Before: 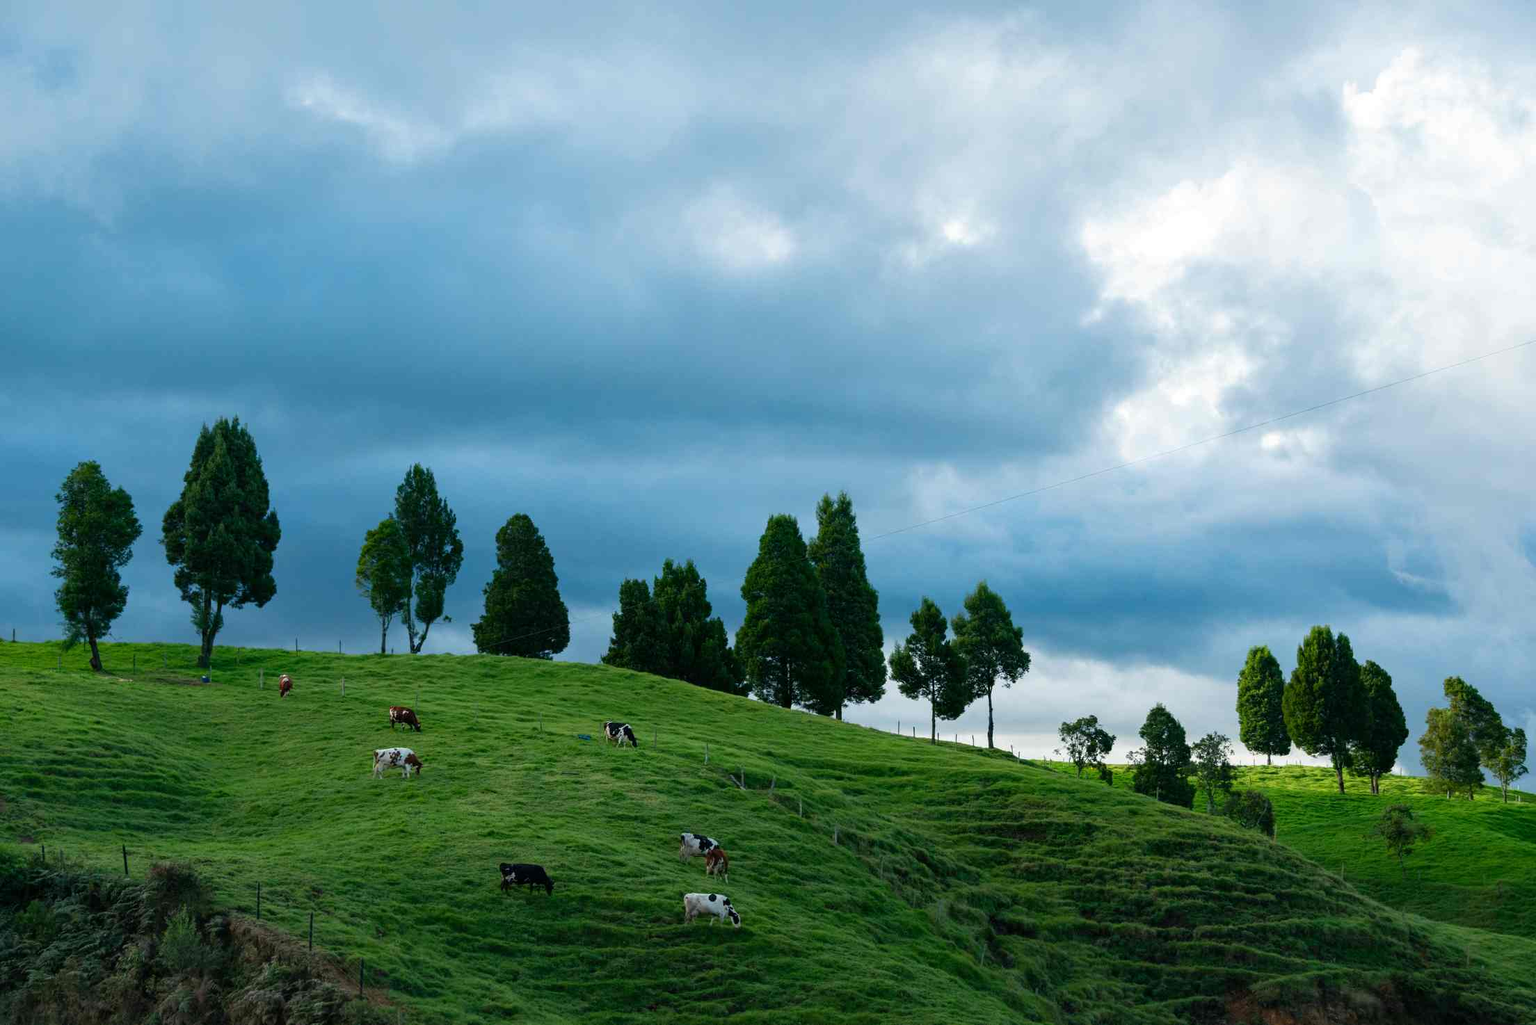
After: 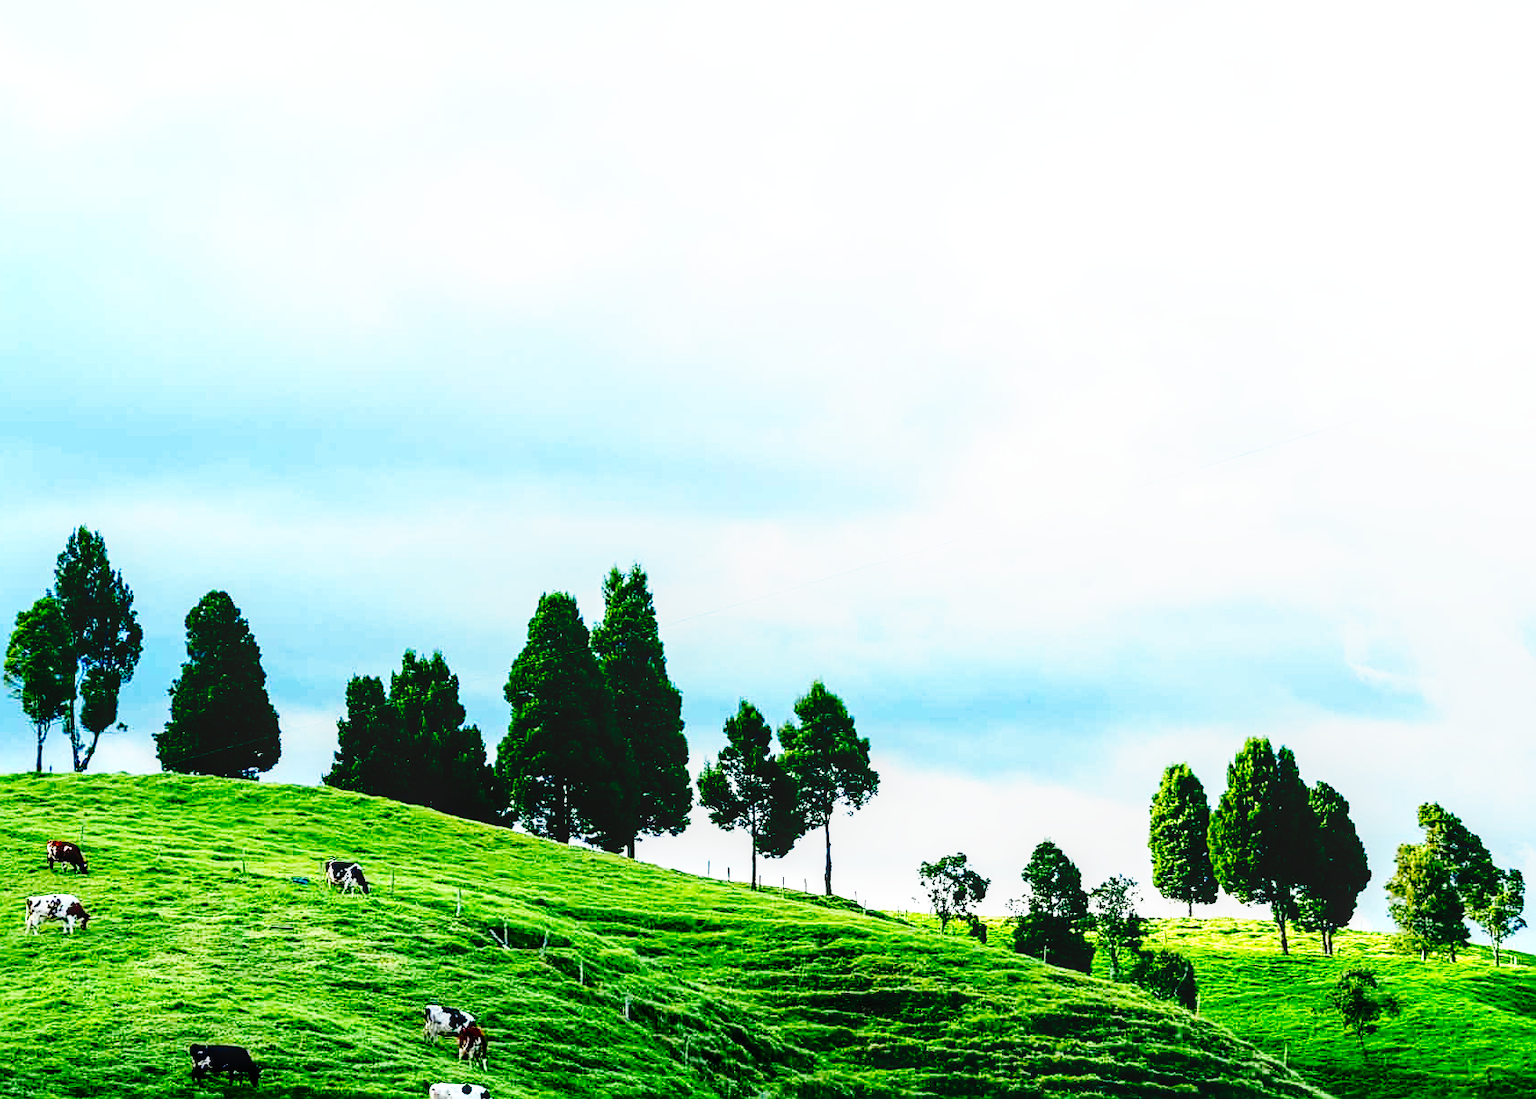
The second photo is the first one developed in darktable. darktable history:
tone curve: curves: ch0 [(0, 0.01) (0.052, 0.045) (0.136, 0.133) (0.275, 0.35) (0.43, 0.54) (0.676, 0.751) (0.89, 0.919) (1, 1)]; ch1 [(0, 0) (0.094, 0.081) (0.285, 0.299) (0.385, 0.403) (0.447, 0.429) (0.495, 0.496) (0.544, 0.552) (0.589, 0.612) (0.722, 0.728) (1, 1)]; ch2 [(0, 0) (0.257, 0.217) (0.43, 0.421) (0.498, 0.507) (0.531, 0.544) (0.56, 0.579) (0.625, 0.642) (1, 1)], preserve colors none
base curve: curves: ch0 [(0, 0) (0.007, 0.004) (0.027, 0.03) (0.046, 0.07) (0.207, 0.54) (0.442, 0.872) (0.673, 0.972) (1, 1)], preserve colors none
exposure: exposure 0.609 EV, compensate highlight preservation false
crop: left 23.052%, top 5.869%, bottom 11.579%
contrast brightness saturation: contrast 0.222, brightness -0.18, saturation 0.244
tone equalizer: smoothing diameter 24.9%, edges refinement/feathering 12.23, preserve details guided filter
local contrast: detail 130%
sharpen: on, module defaults
